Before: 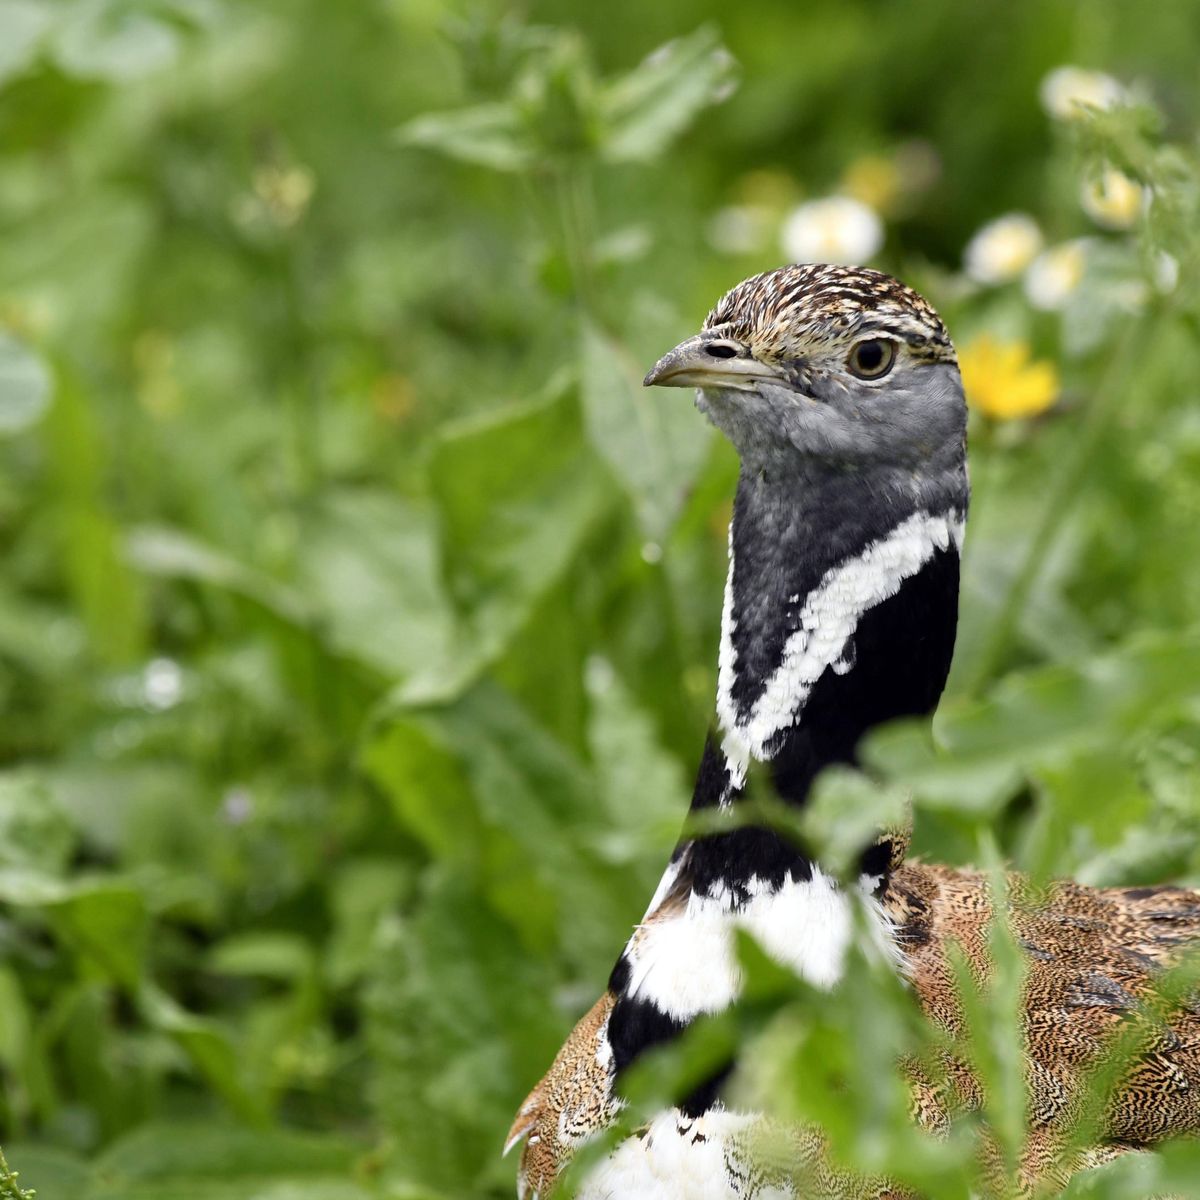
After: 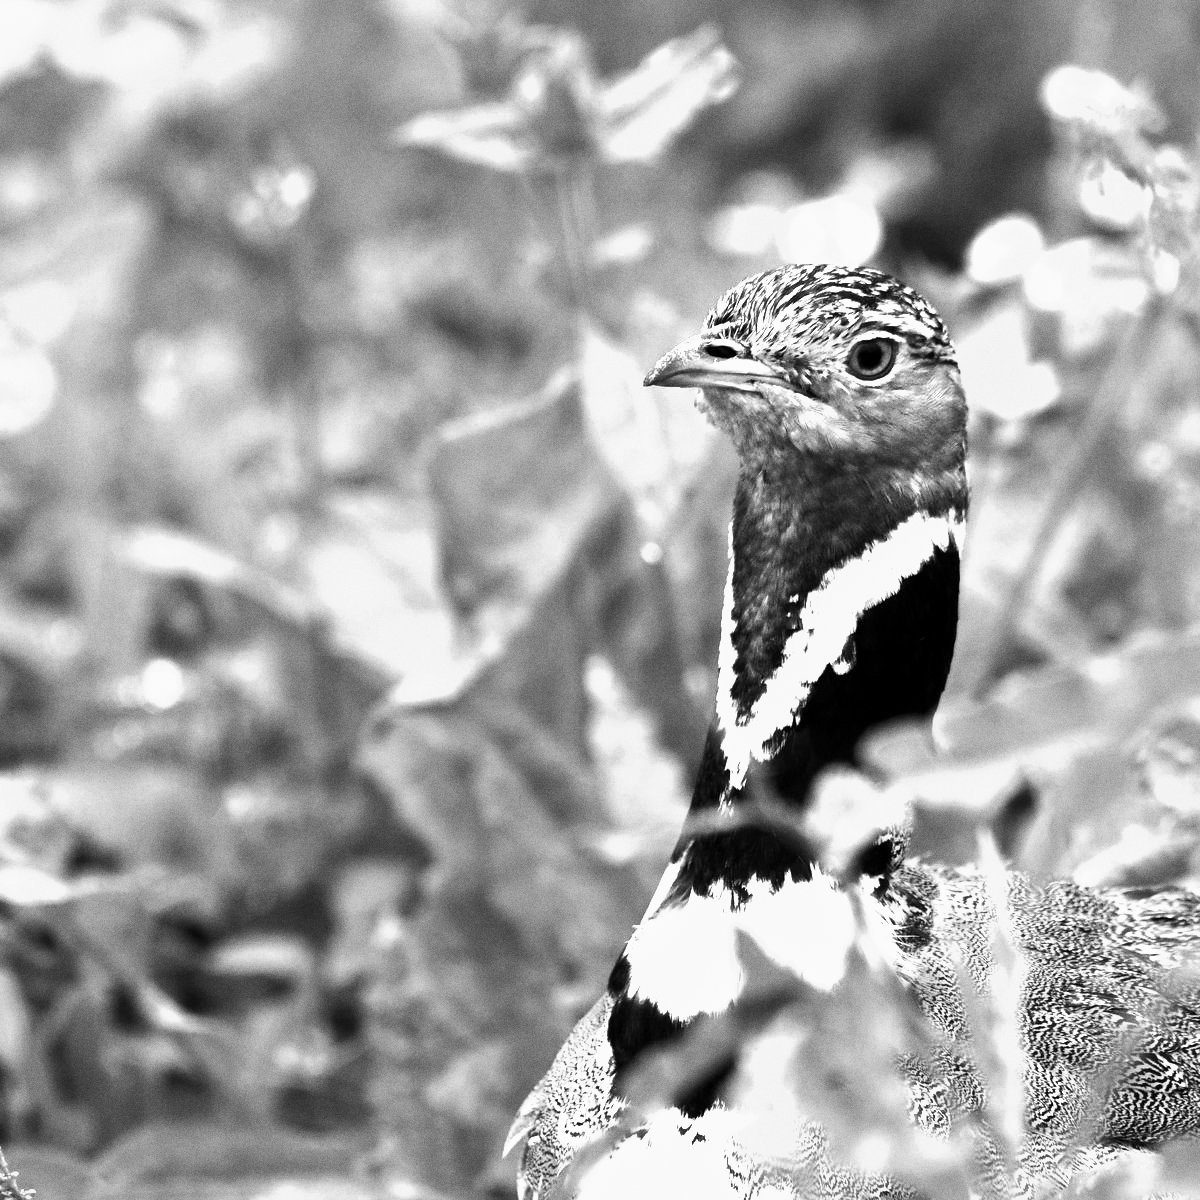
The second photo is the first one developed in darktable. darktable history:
grain: coarseness 0.09 ISO
monochrome: a 32, b 64, size 2.3
color balance rgb: linear chroma grading › highlights 100%, linear chroma grading › global chroma 23.41%, perceptual saturation grading › global saturation 35.38%, hue shift -10.68°, perceptual brilliance grading › highlights 47.25%, perceptual brilliance grading › mid-tones 22.2%, perceptual brilliance grading › shadows -5.93%
velvia: strength 75%
